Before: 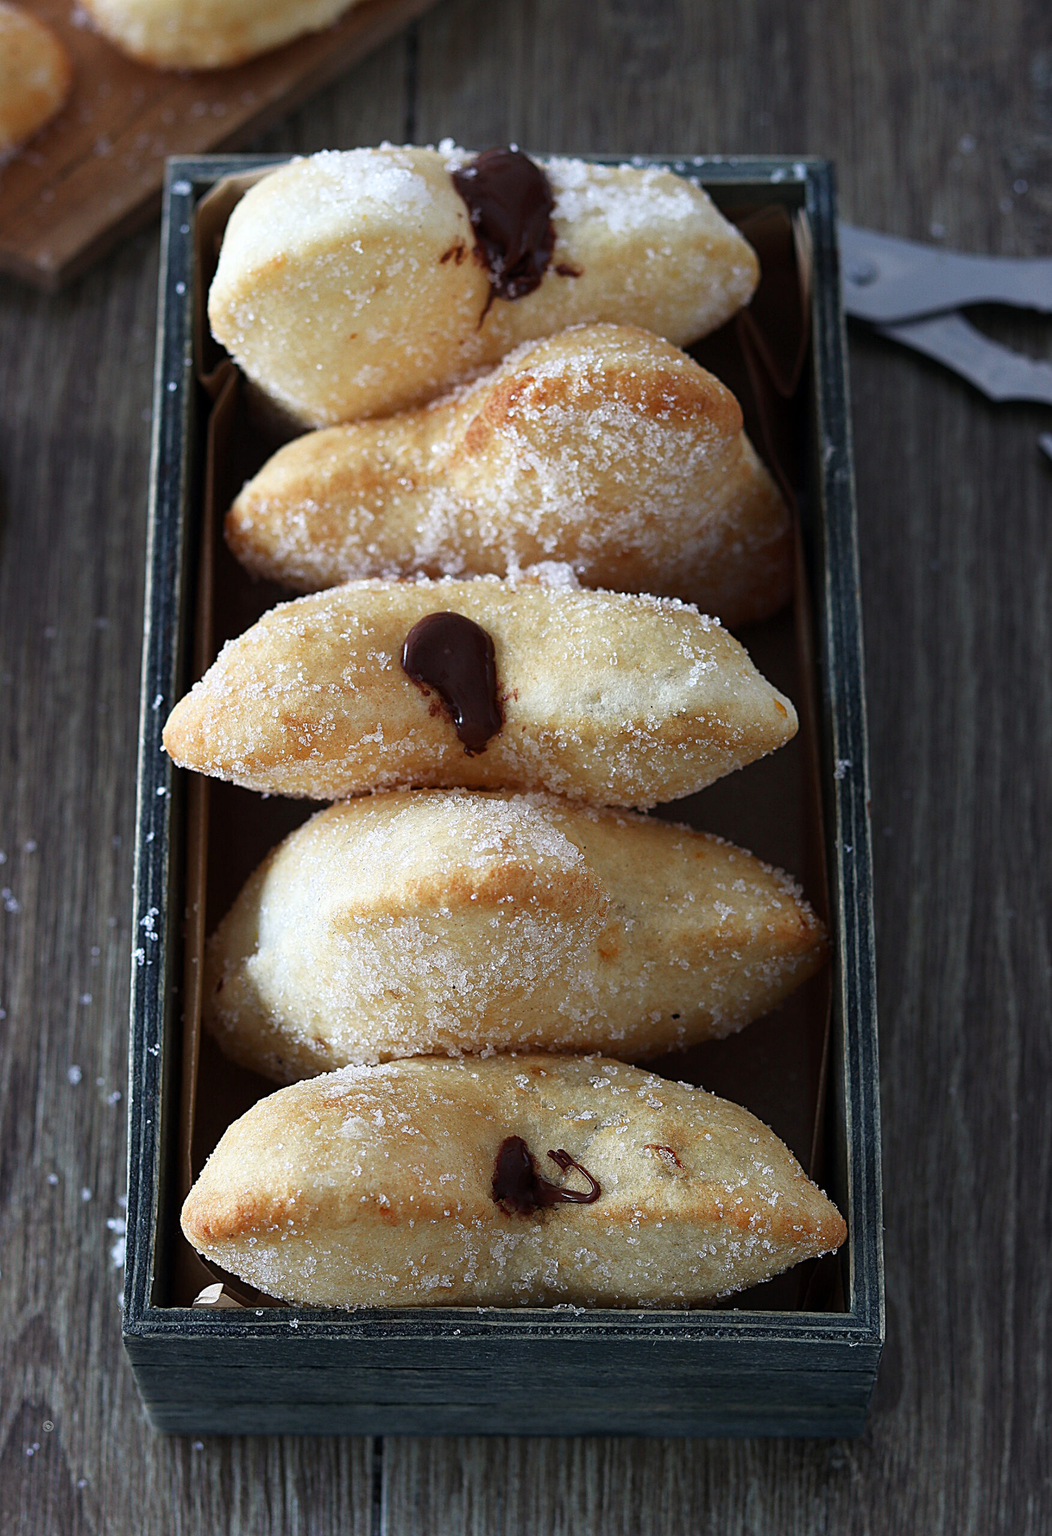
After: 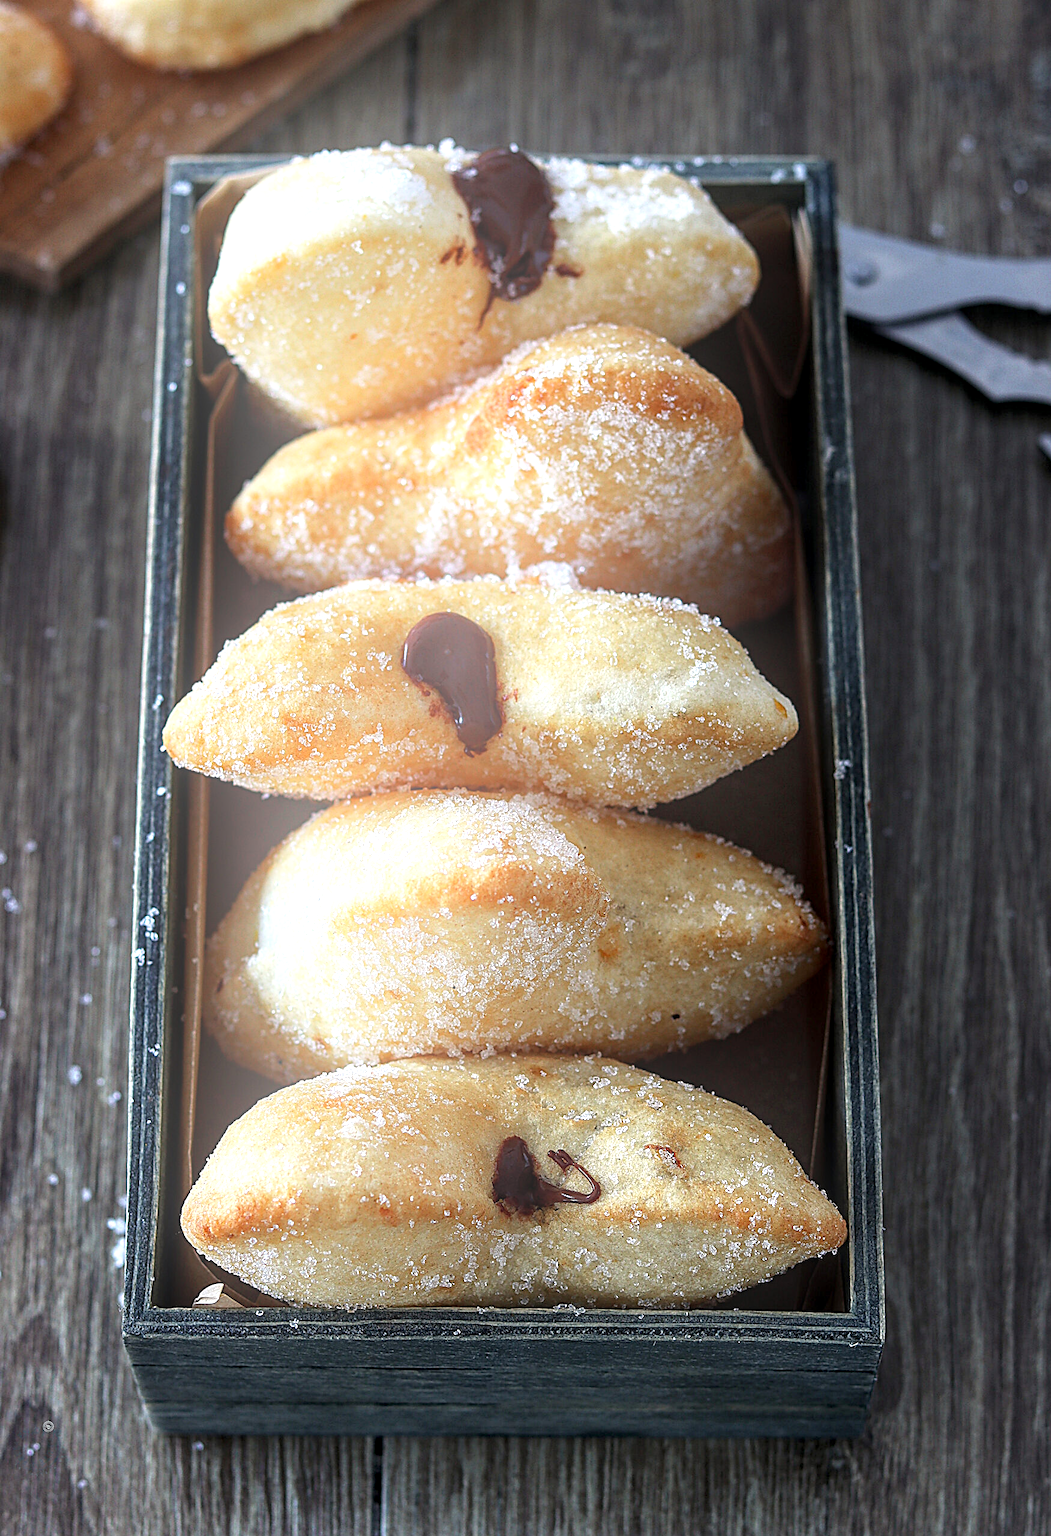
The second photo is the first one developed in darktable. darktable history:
local contrast: highlights 40%, shadows 60%, detail 136%, midtone range 0.514
bloom: size 38%, threshold 95%, strength 30%
exposure: exposure 0.496 EV, compensate highlight preservation false
sharpen: radius 1.559, amount 0.373, threshold 1.271
